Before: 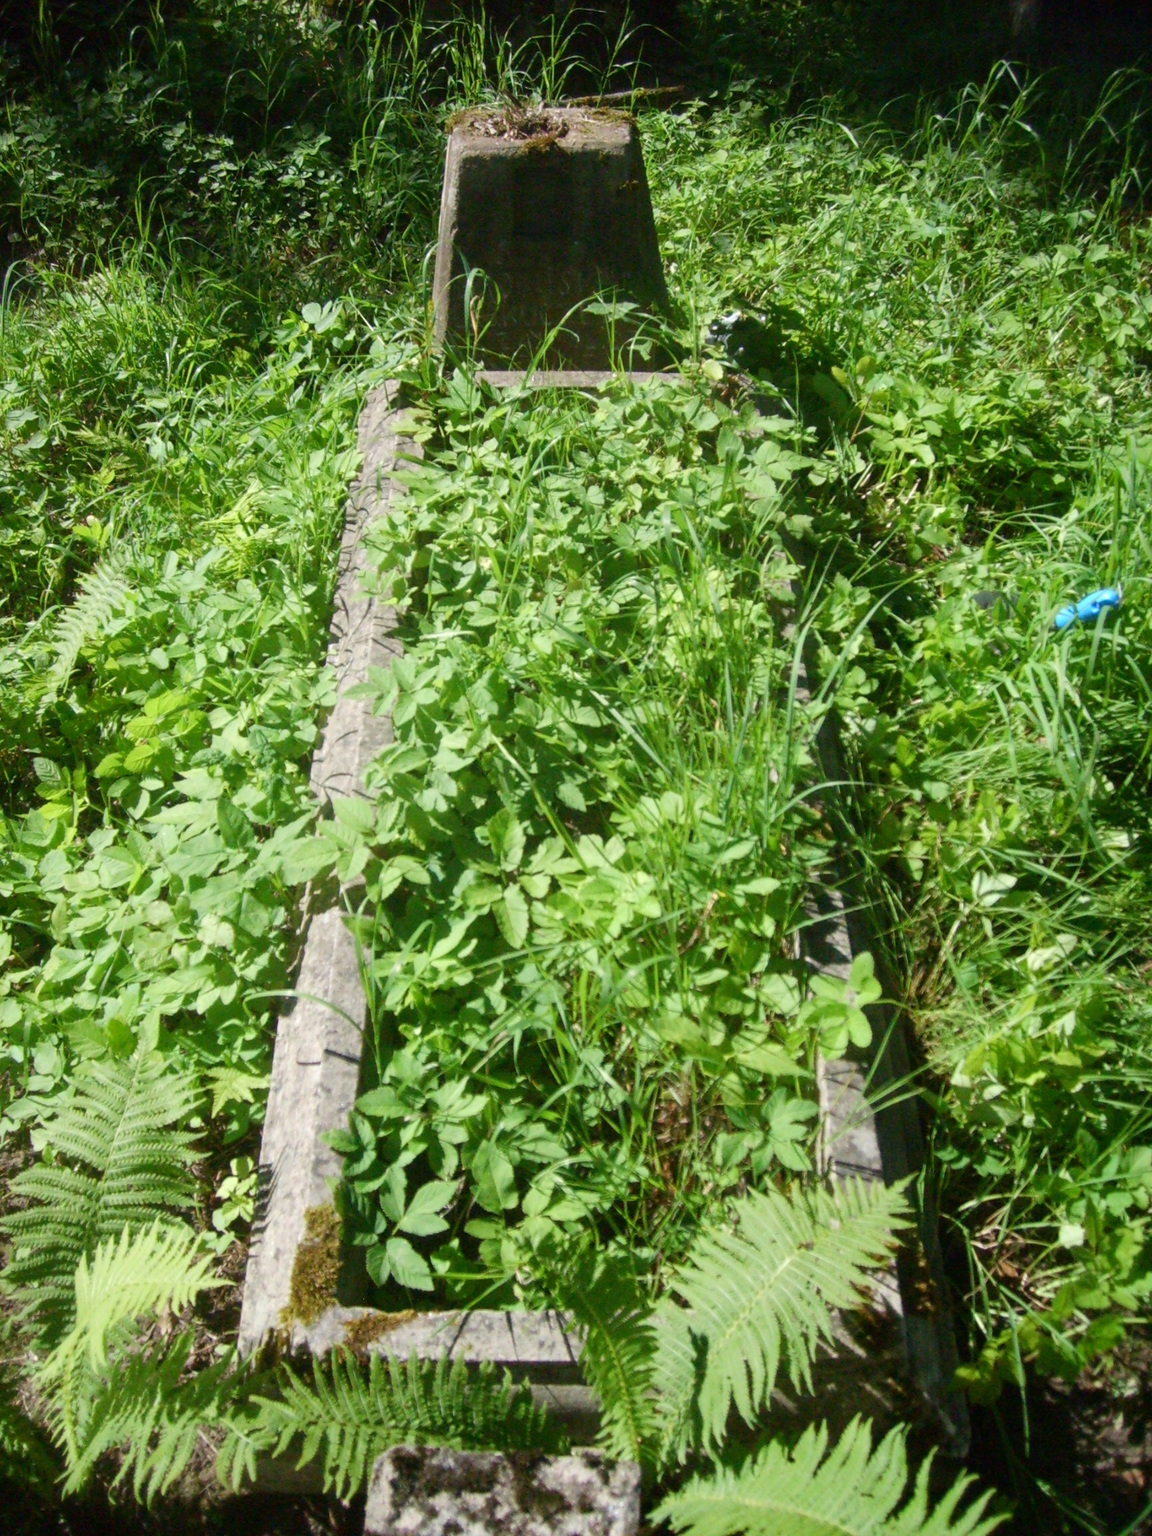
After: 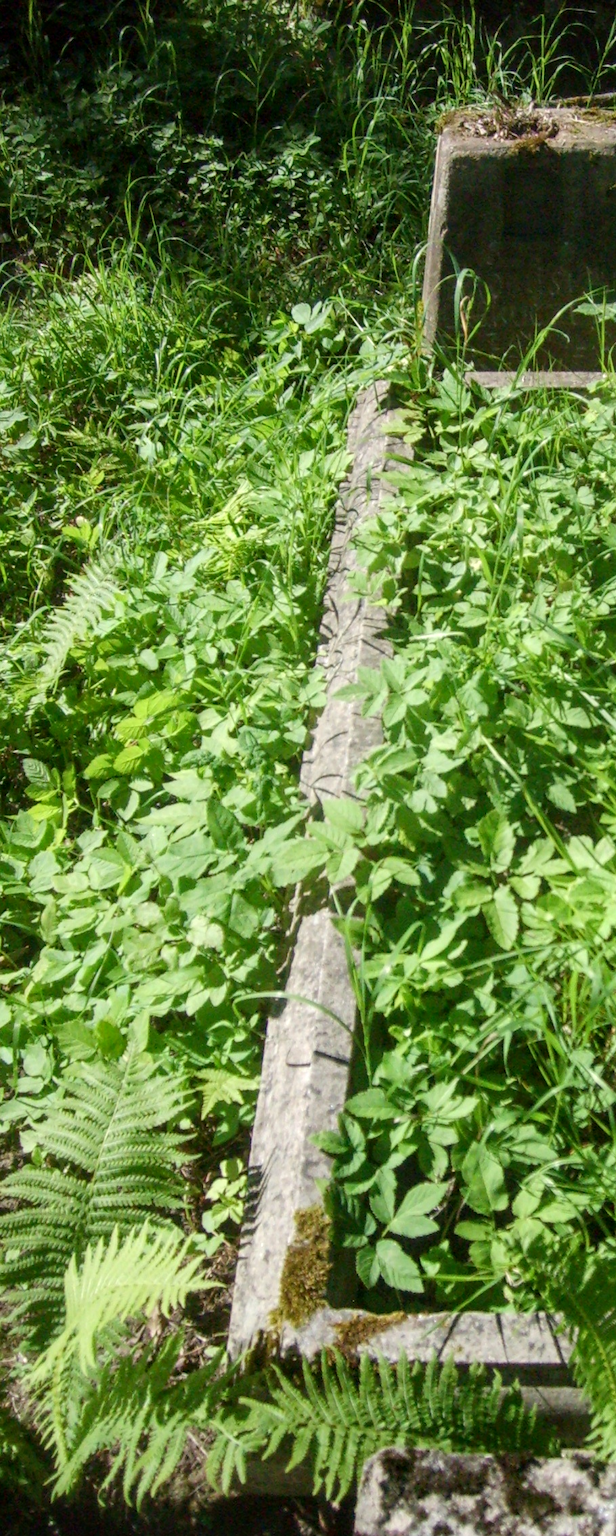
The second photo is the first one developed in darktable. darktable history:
crop: left 0.968%, right 45.516%, bottom 0.092%
local contrast: on, module defaults
